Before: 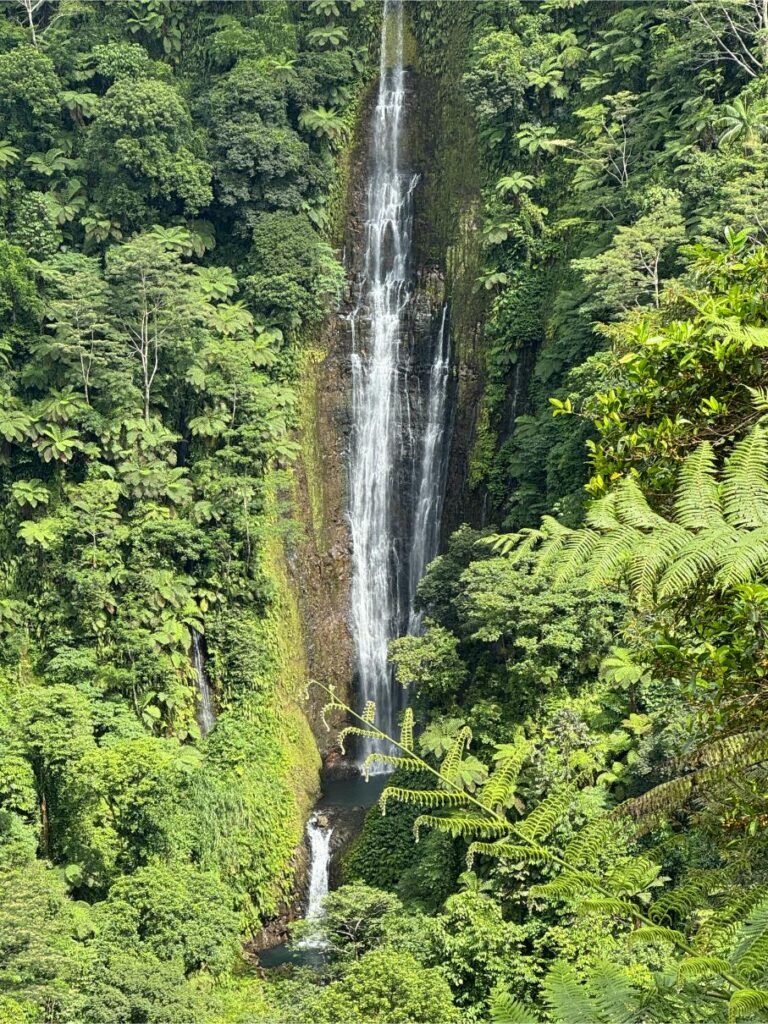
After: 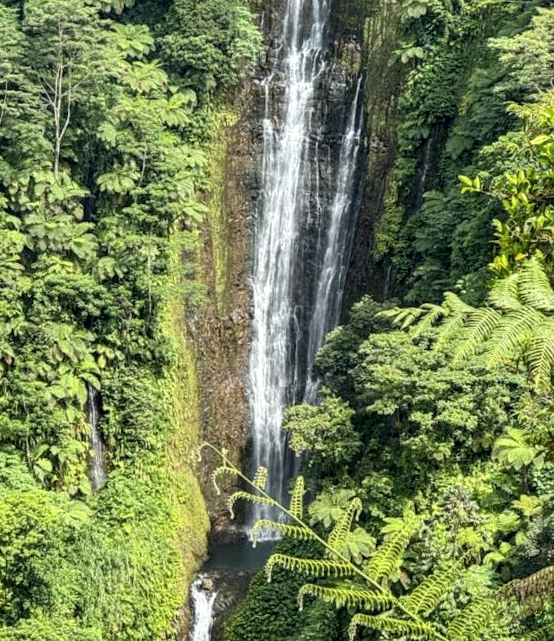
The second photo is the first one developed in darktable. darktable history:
local contrast: detail 130%
crop and rotate: angle -3.37°, left 9.79%, top 20.73%, right 12.42%, bottom 11.82%
base curve: curves: ch0 [(0, 0) (0.283, 0.295) (1, 1)], preserve colors none
